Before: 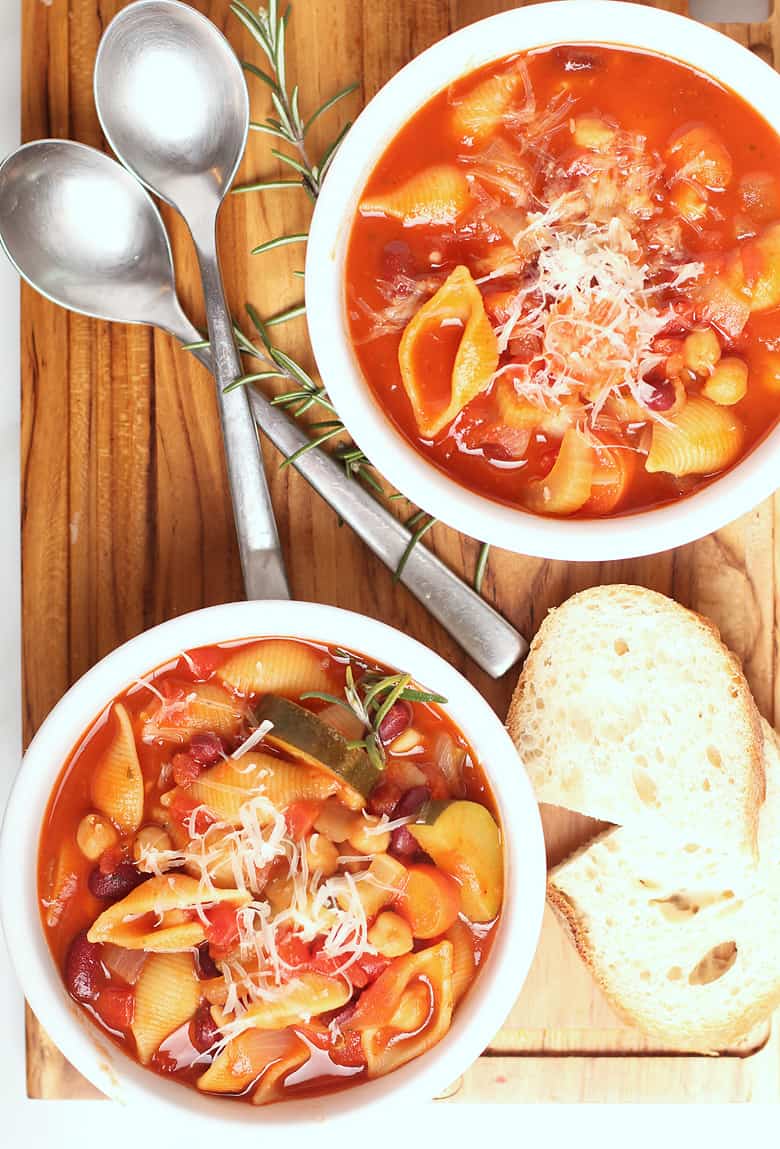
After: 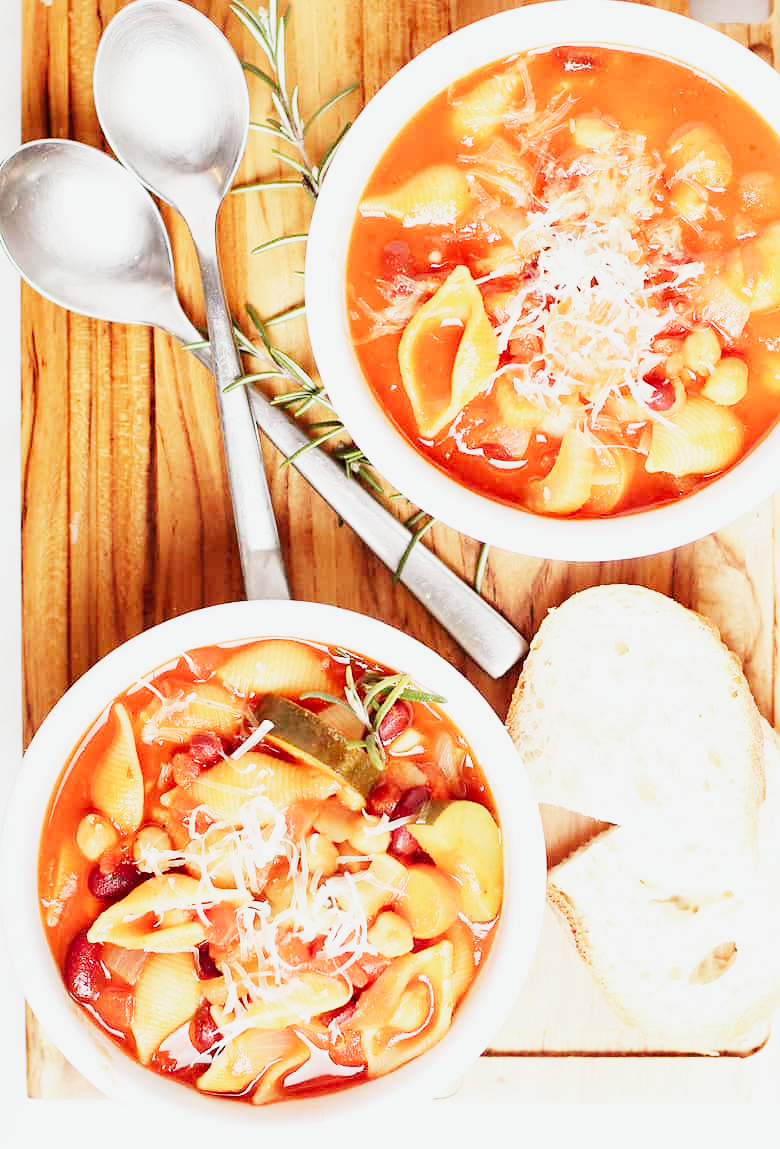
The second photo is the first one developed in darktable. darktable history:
sigmoid: contrast 1.8, skew -0.2, preserve hue 0%, red attenuation 0.1, red rotation 0.035, green attenuation 0.1, green rotation -0.017, blue attenuation 0.15, blue rotation -0.052, base primaries Rec2020
exposure: black level correction 0, exposure 1.1 EV, compensate exposure bias true, compensate highlight preservation false
